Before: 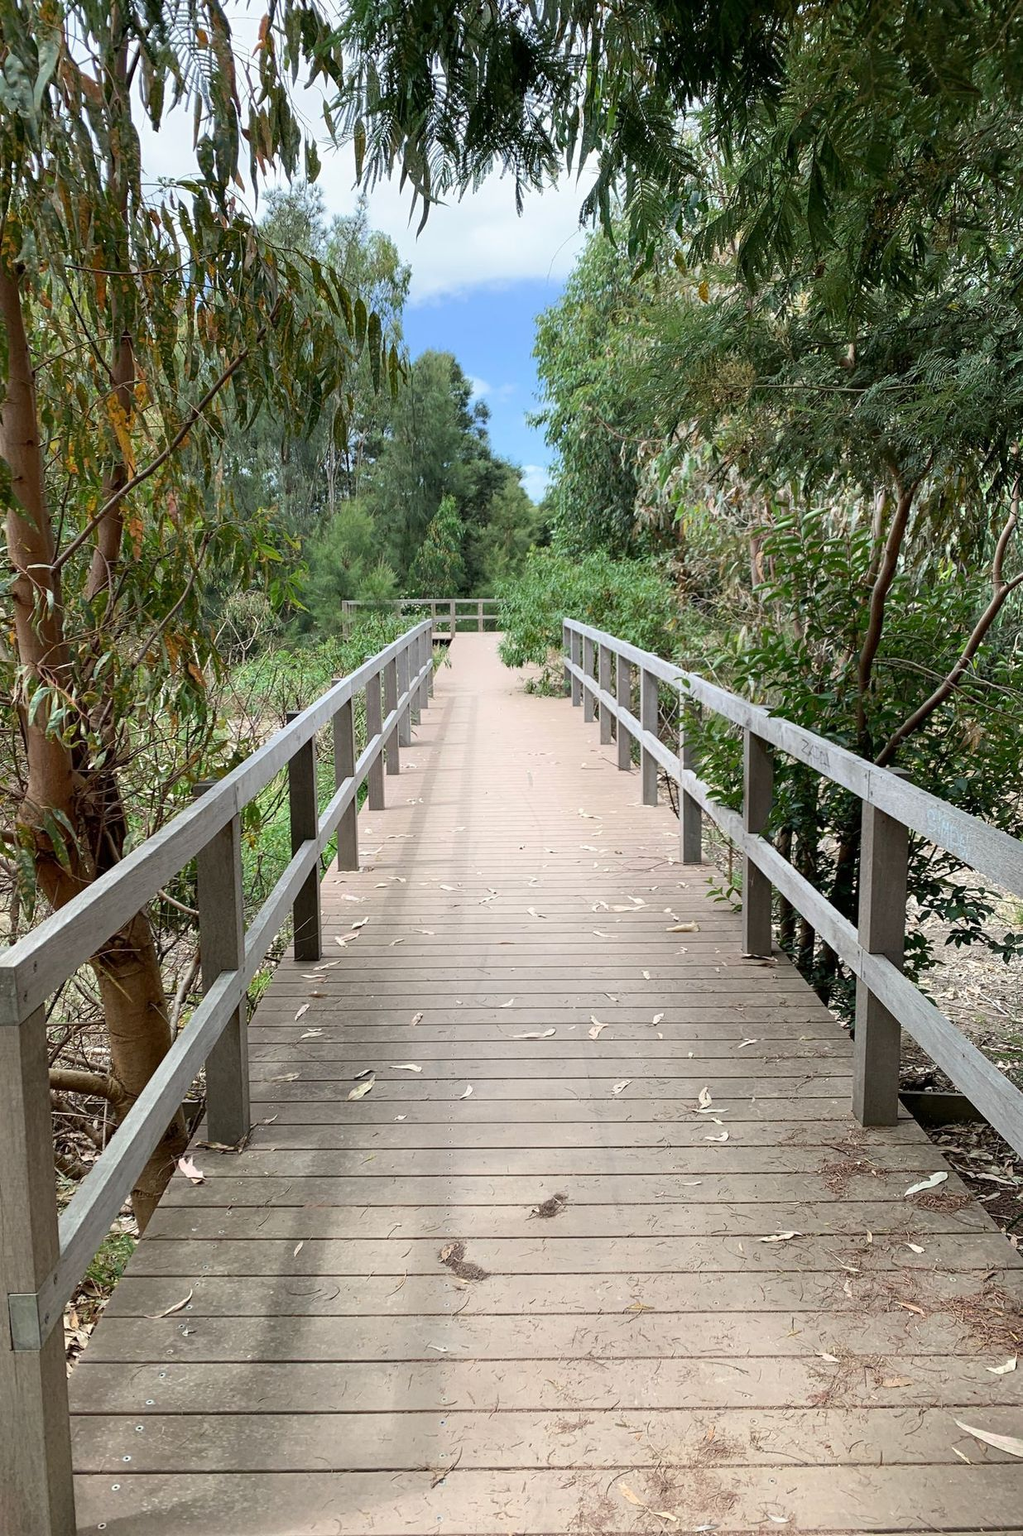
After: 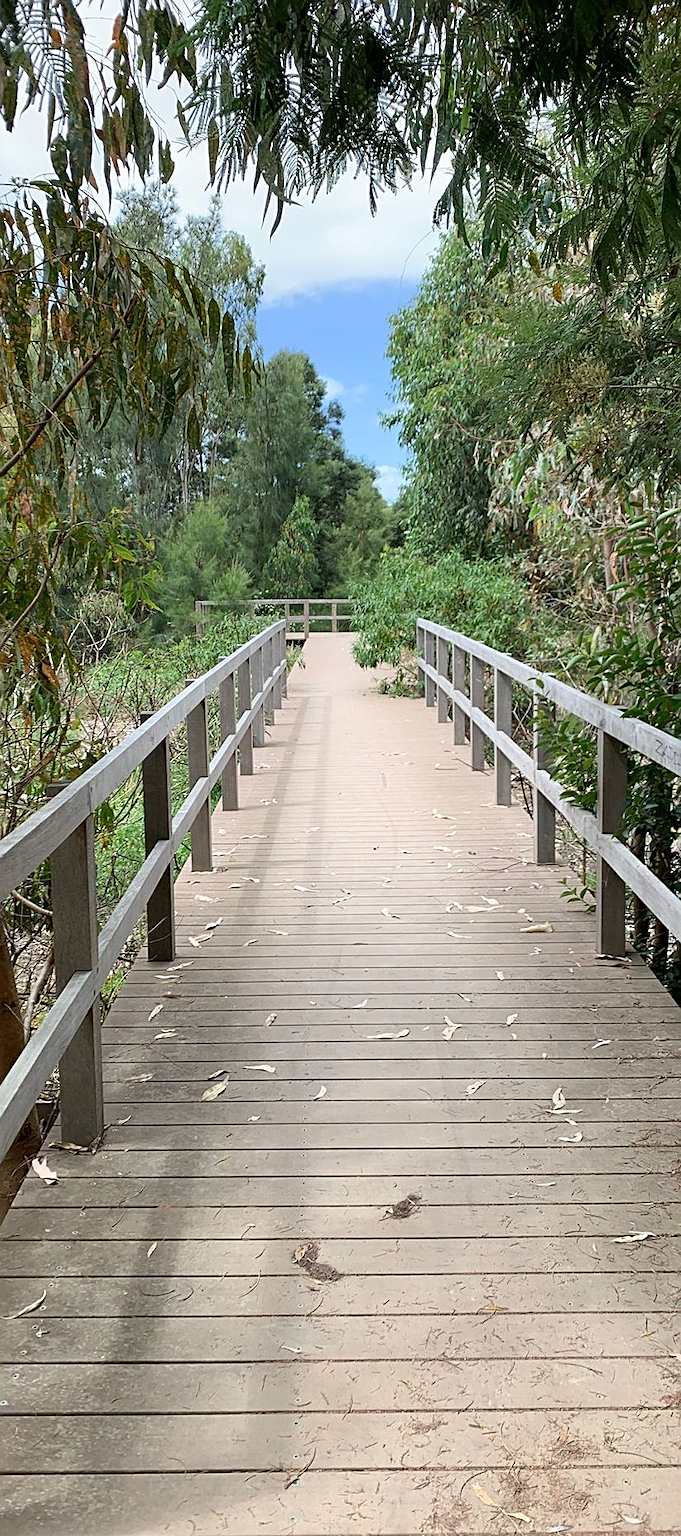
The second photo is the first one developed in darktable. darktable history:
sharpen: on, module defaults
crop and rotate: left 14.387%, right 18.951%
